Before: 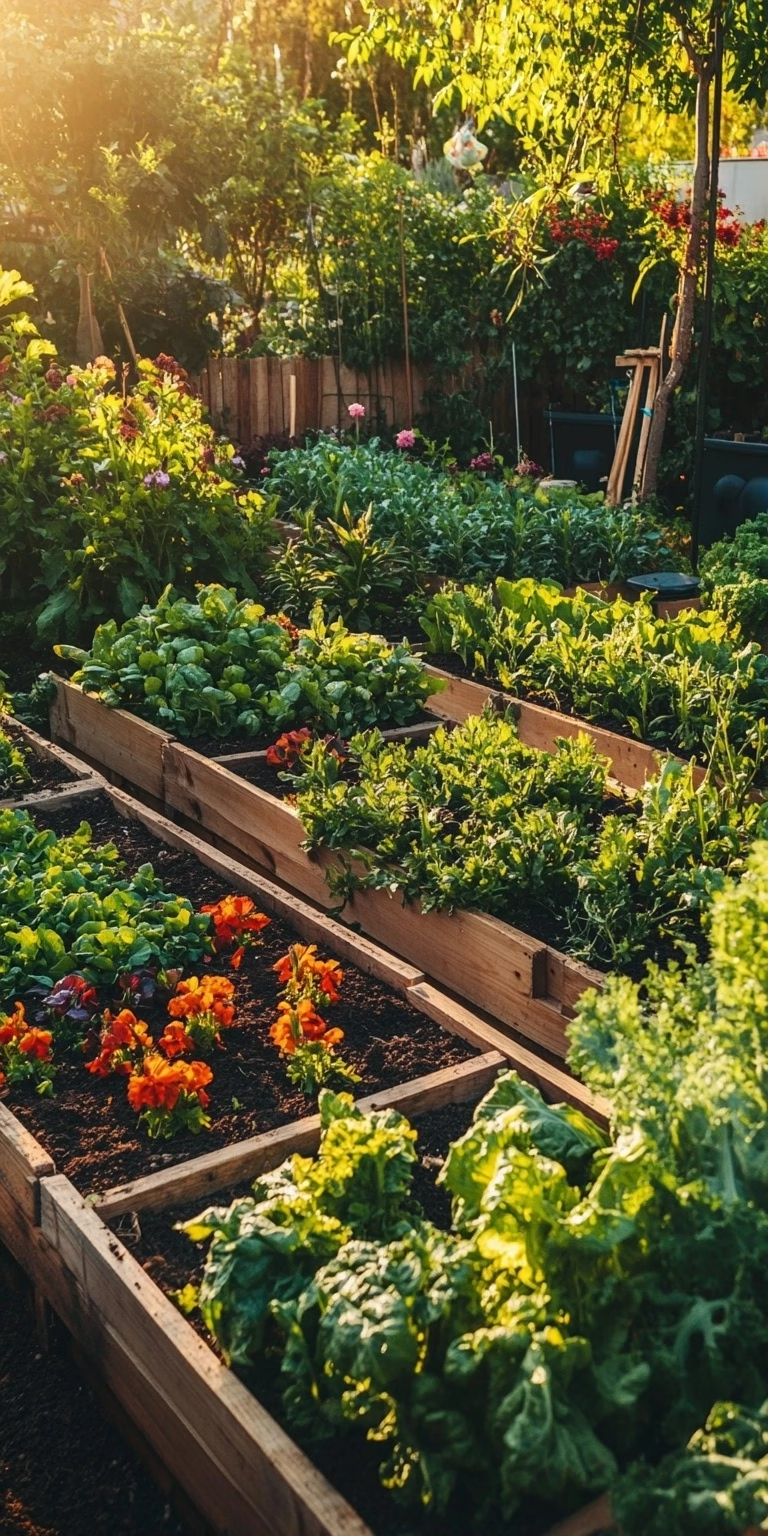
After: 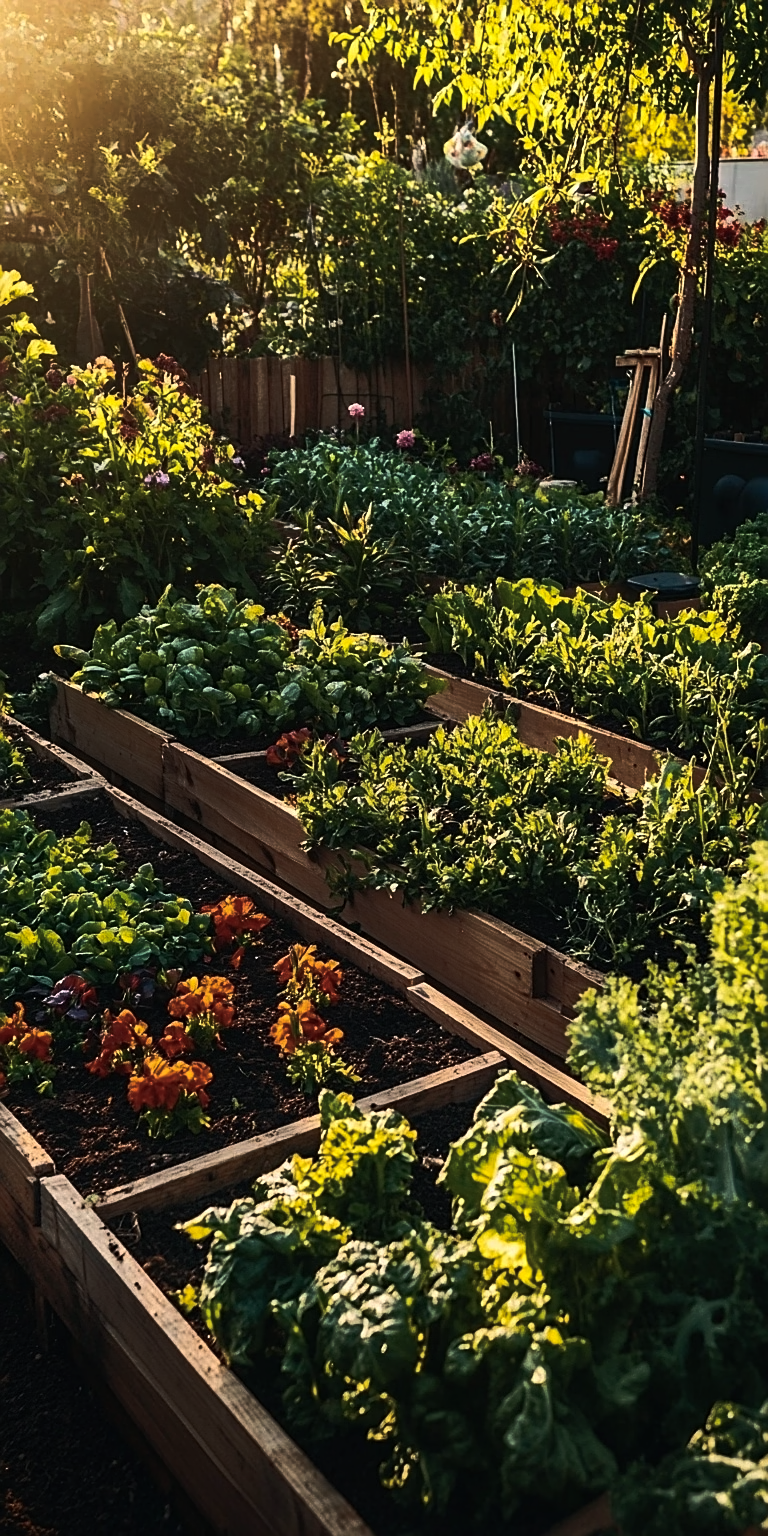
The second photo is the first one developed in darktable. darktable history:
sharpen: on, module defaults
color balance rgb: highlights gain › chroma 1.028%, highlights gain › hue 60.01°, perceptual saturation grading › global saturation 0.382%, perceptual brilliance grading › highlights 1.697%, perceptual brilliance grading › mid-tones -50.074%, perceptual brilliance grading › shadows -49.793%, global vibrance 20%
